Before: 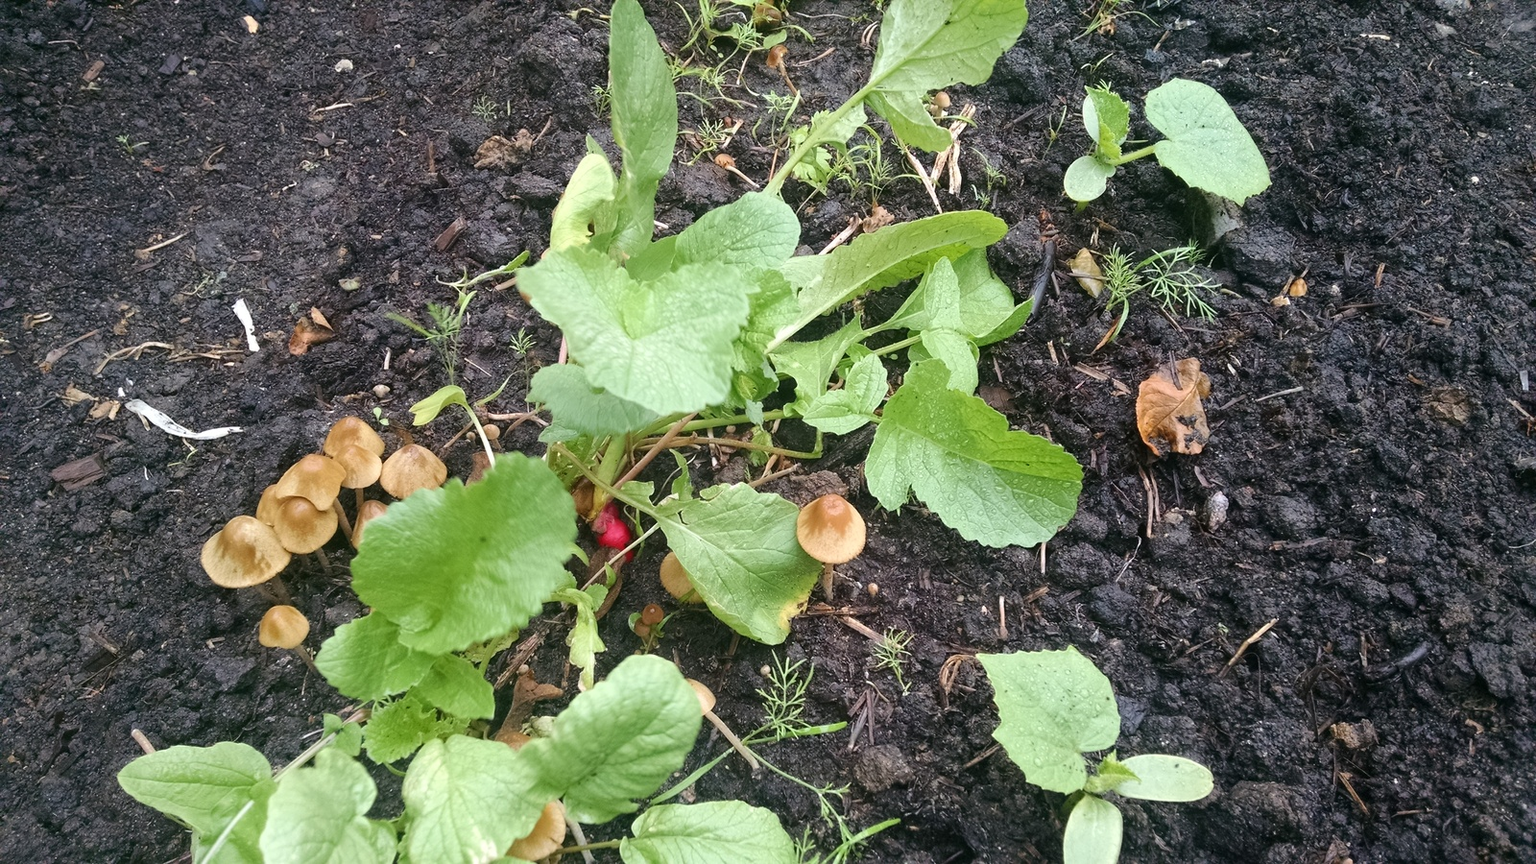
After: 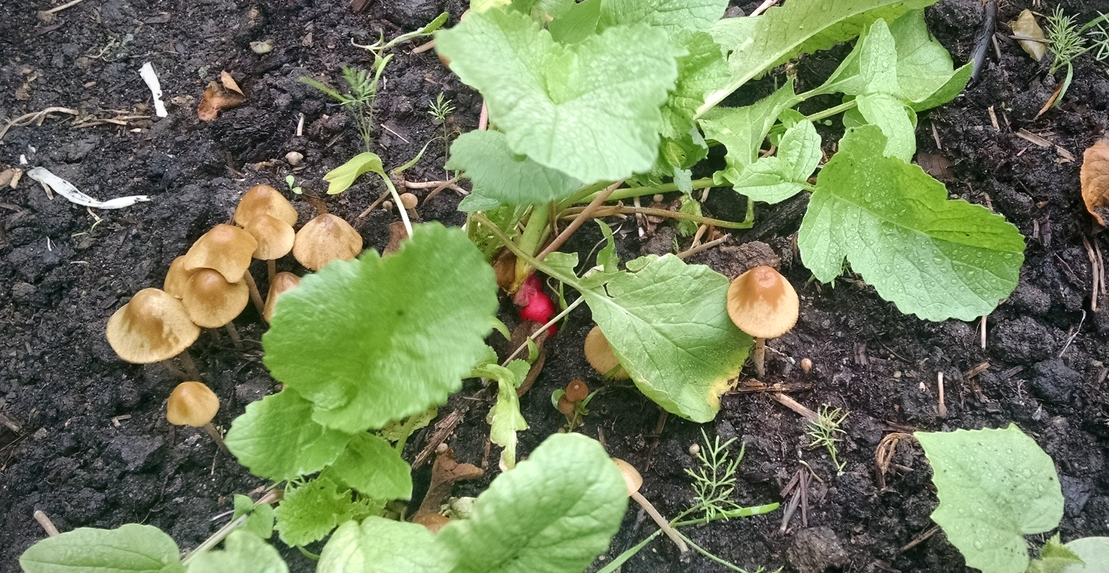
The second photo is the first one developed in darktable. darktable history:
crop: left 6.488%, top 27.668%, right 24.183%, bottom 8.656%
vignetting: fall-off radius 100%, width/height ratio 1.337
local contrast: mode bilateral grid, contrast 20, coarseness 50, detail 120%, midtone range 0.2
